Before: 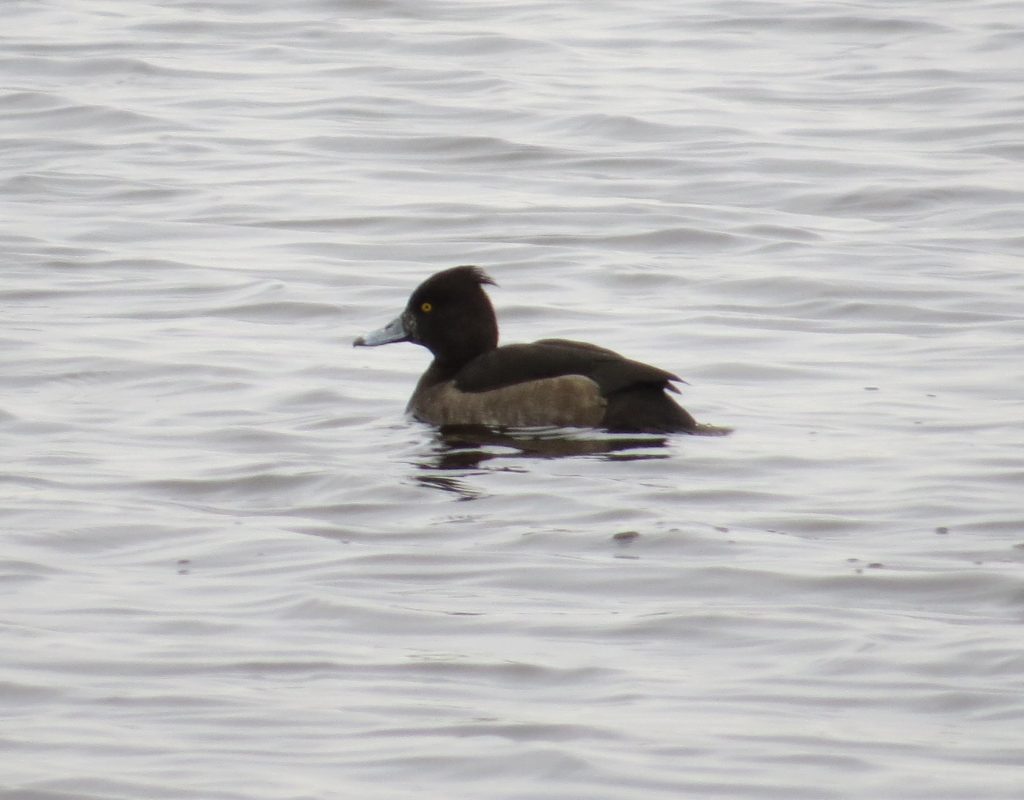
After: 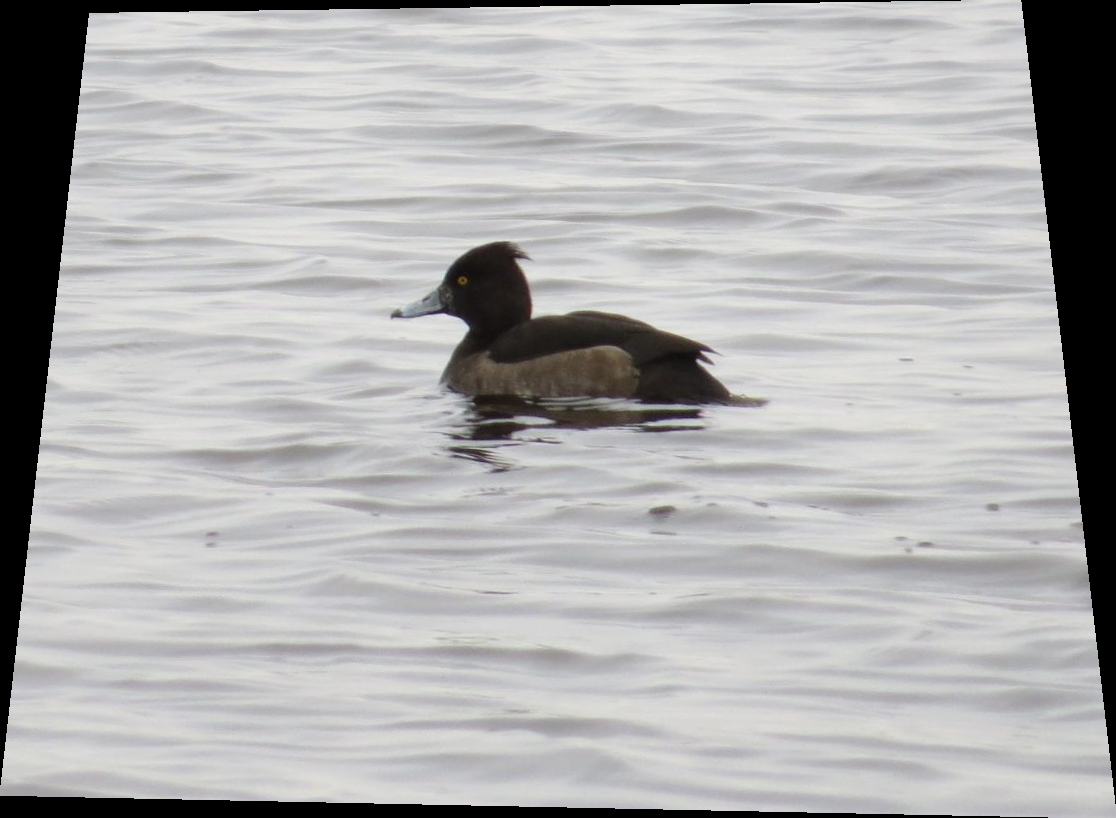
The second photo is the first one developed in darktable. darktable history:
shadows and highlights: radius 337.17, shadows 29.01, soften with gaussian
rotate and perspective: rotation 0.128°, lens shift (vertical) -0.181, lens shift (horizontal) -0.044, shear 0.001, automatic cropping off
